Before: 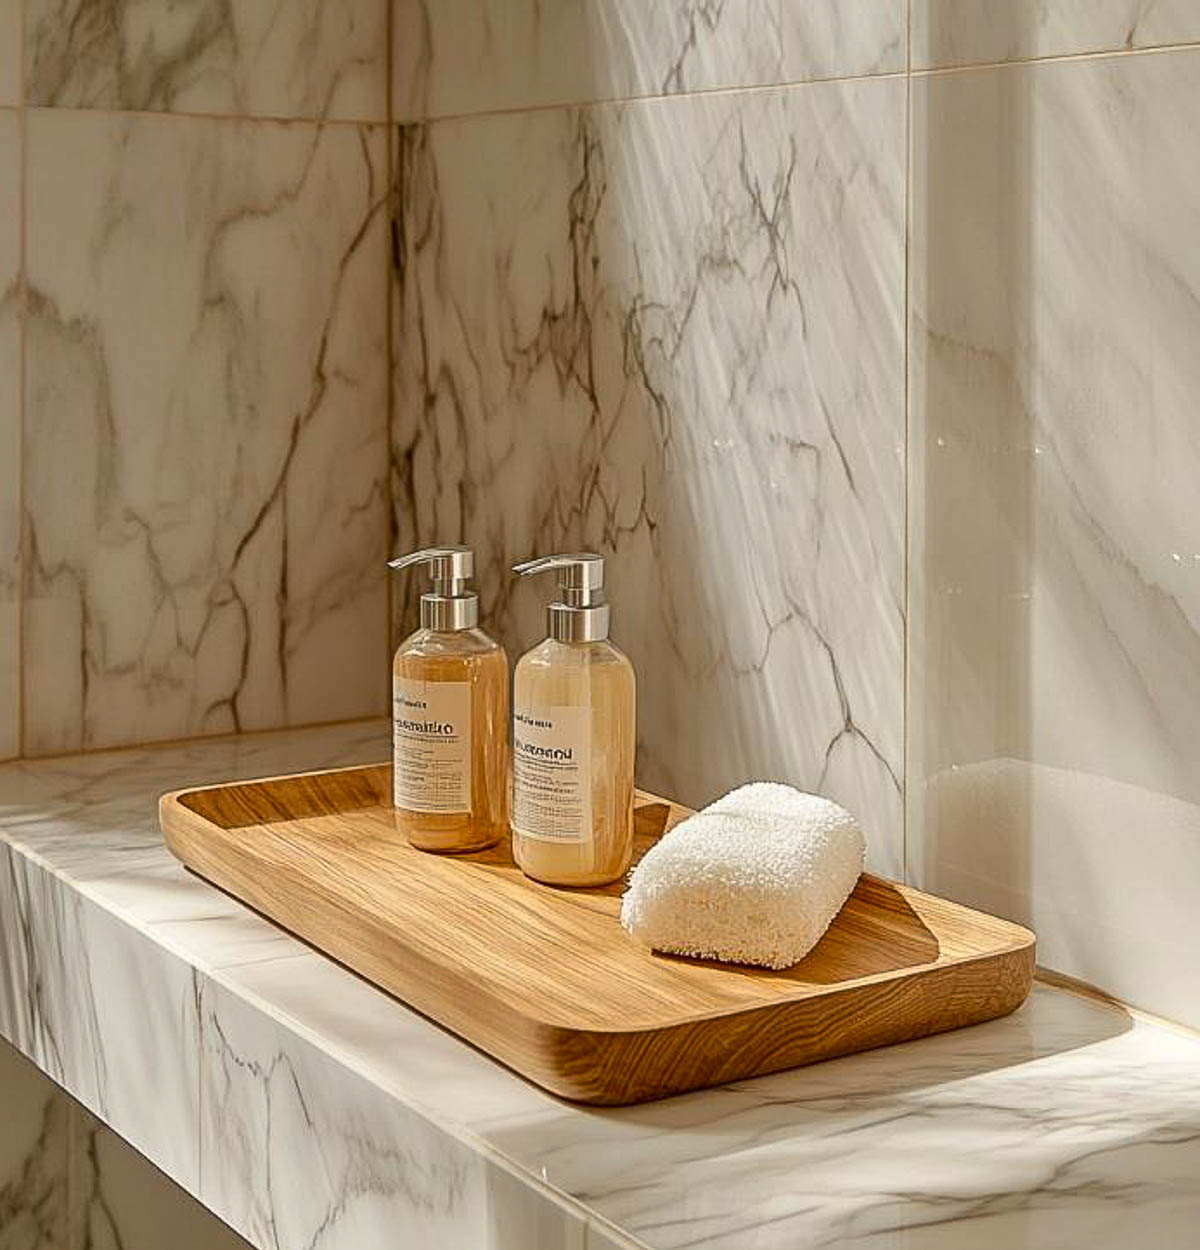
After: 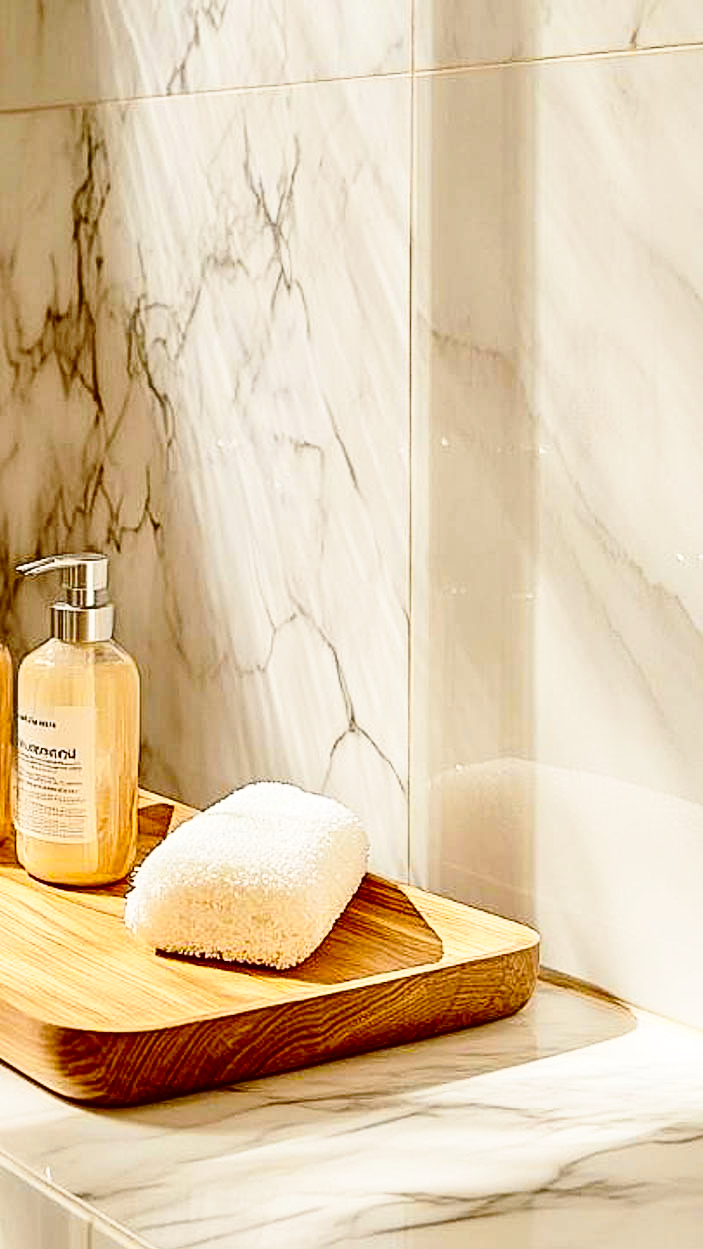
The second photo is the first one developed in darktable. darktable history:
base curve: curves: ch0 [(0, 0) (0.028, 0.03) (0.121, 0.232) (0.46, 0.748) (0.859, 0.968) (1, 1)], preserve colors none
color zones: curves: ch1 [(0, 0.469) (0.001, 0.469) (0.12, 0.446) (0.248, 0.469) (0.5, 0.5) (0.748, 0.5) (0.999, 0.469) (1, 0.469)]
contrast brightness saturation: contrast 0.21, brightness -0.11, saturation 0.21
crop: left 41.402%
